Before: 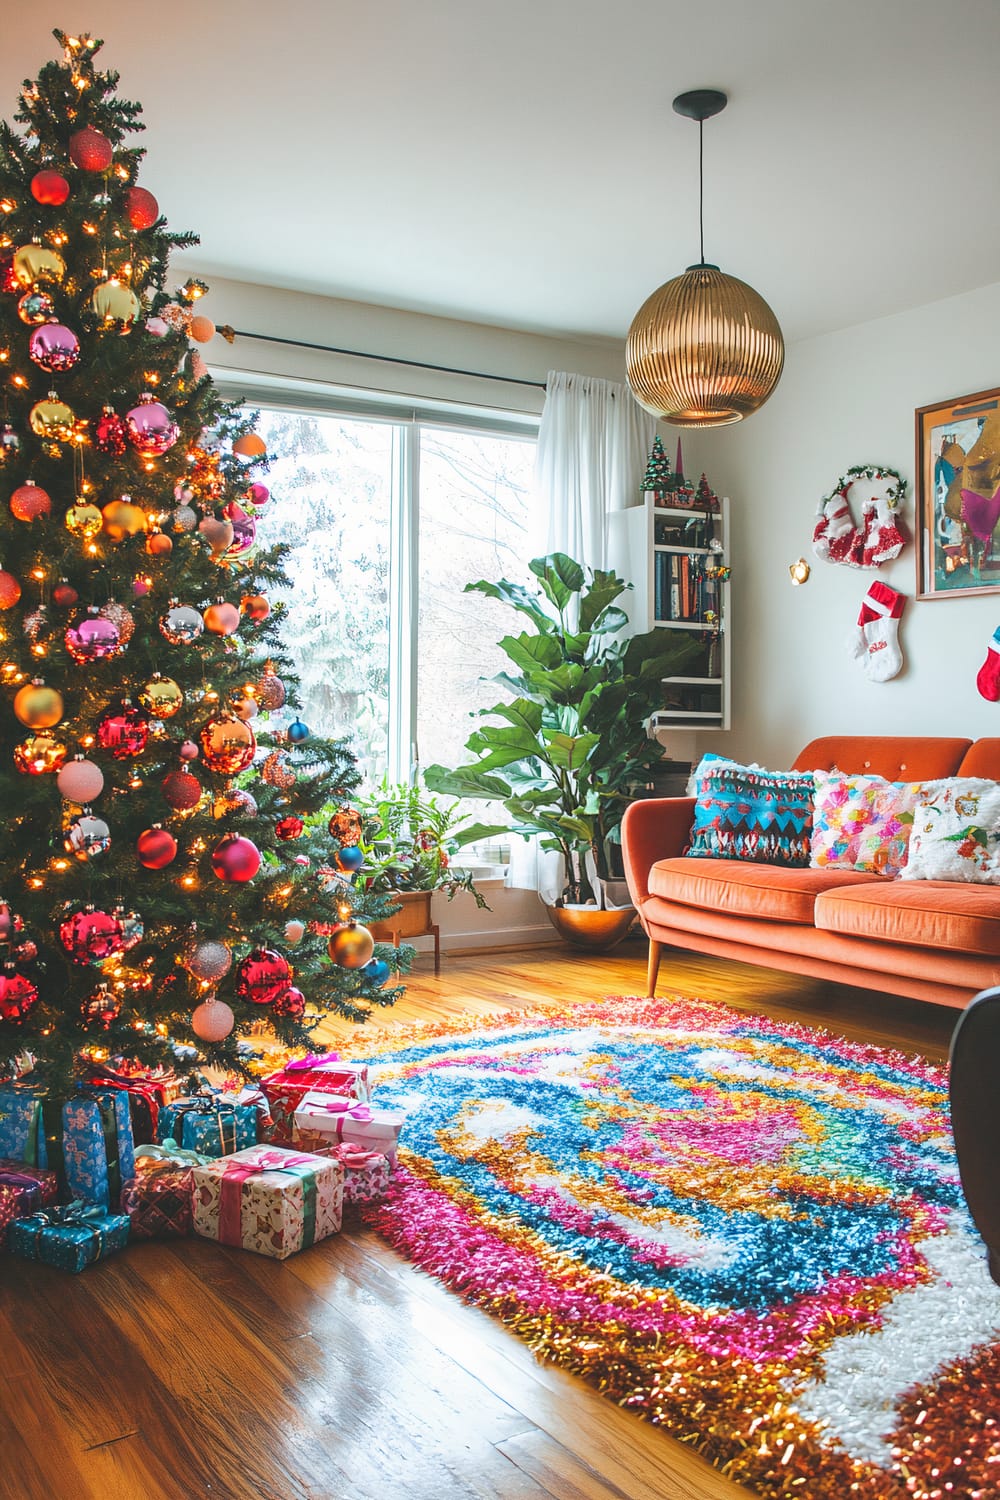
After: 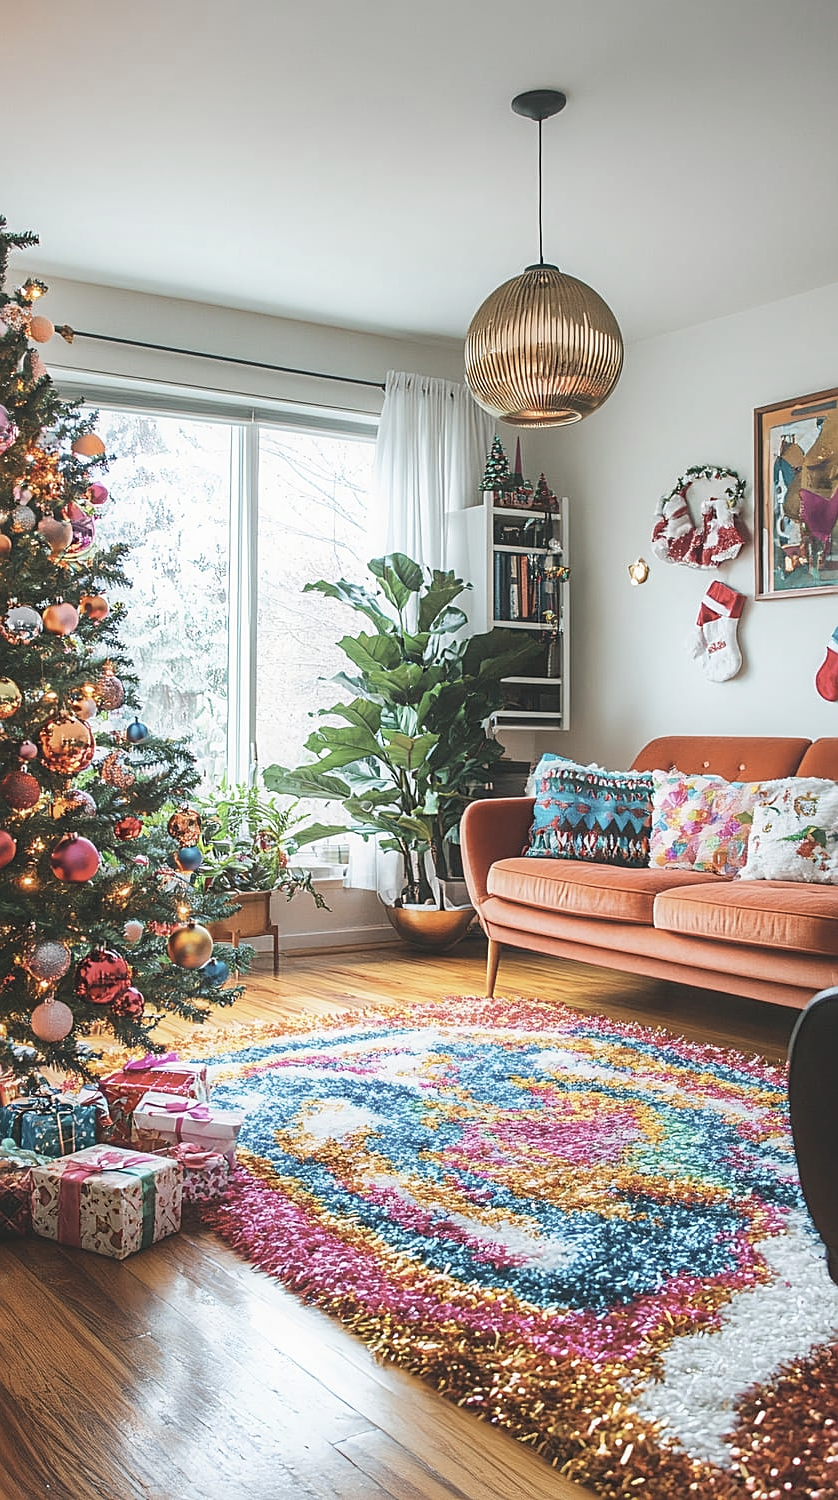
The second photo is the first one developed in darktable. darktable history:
sharpen: on, module defaults
crop: left 16.156%
contrast brightness saturation: contrast 0.096, saturation -0.362
contrast equalizer: y [[0.5, 0.488, 0.462, 0.461, 0.491, 0.5], [0.5 ×6], [0.5 ×6], [0 ×6], [0 ×6]]
